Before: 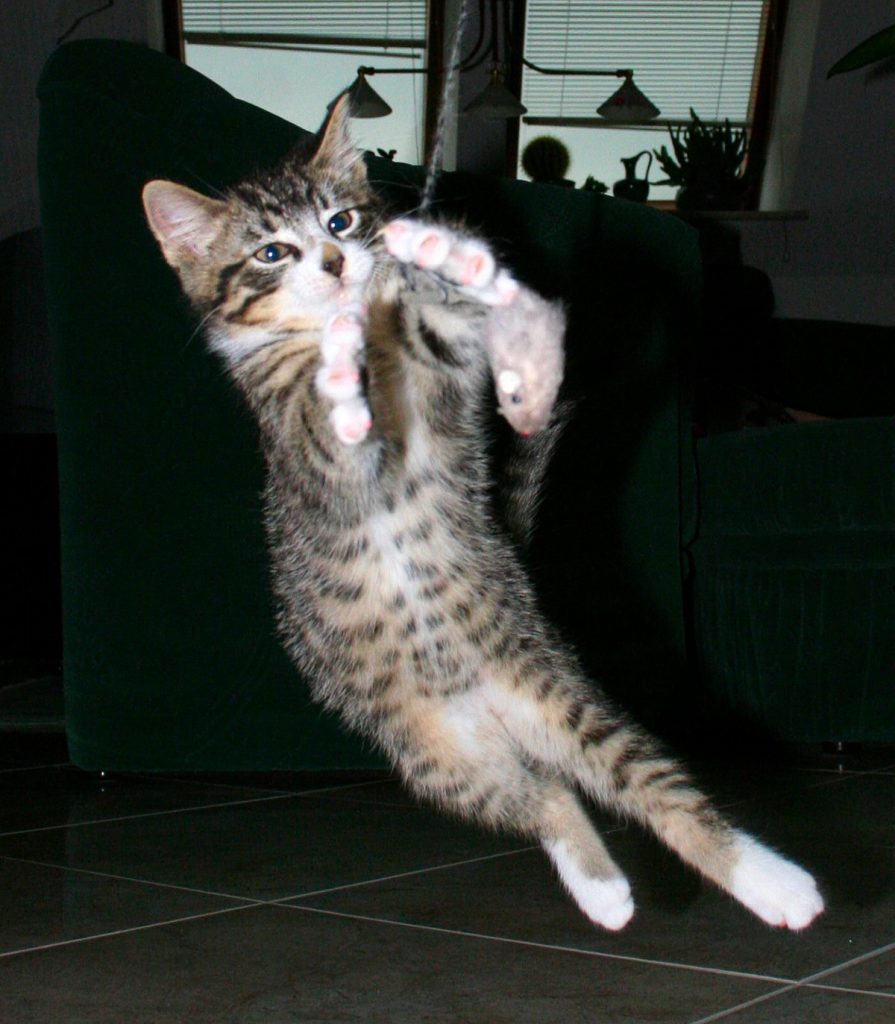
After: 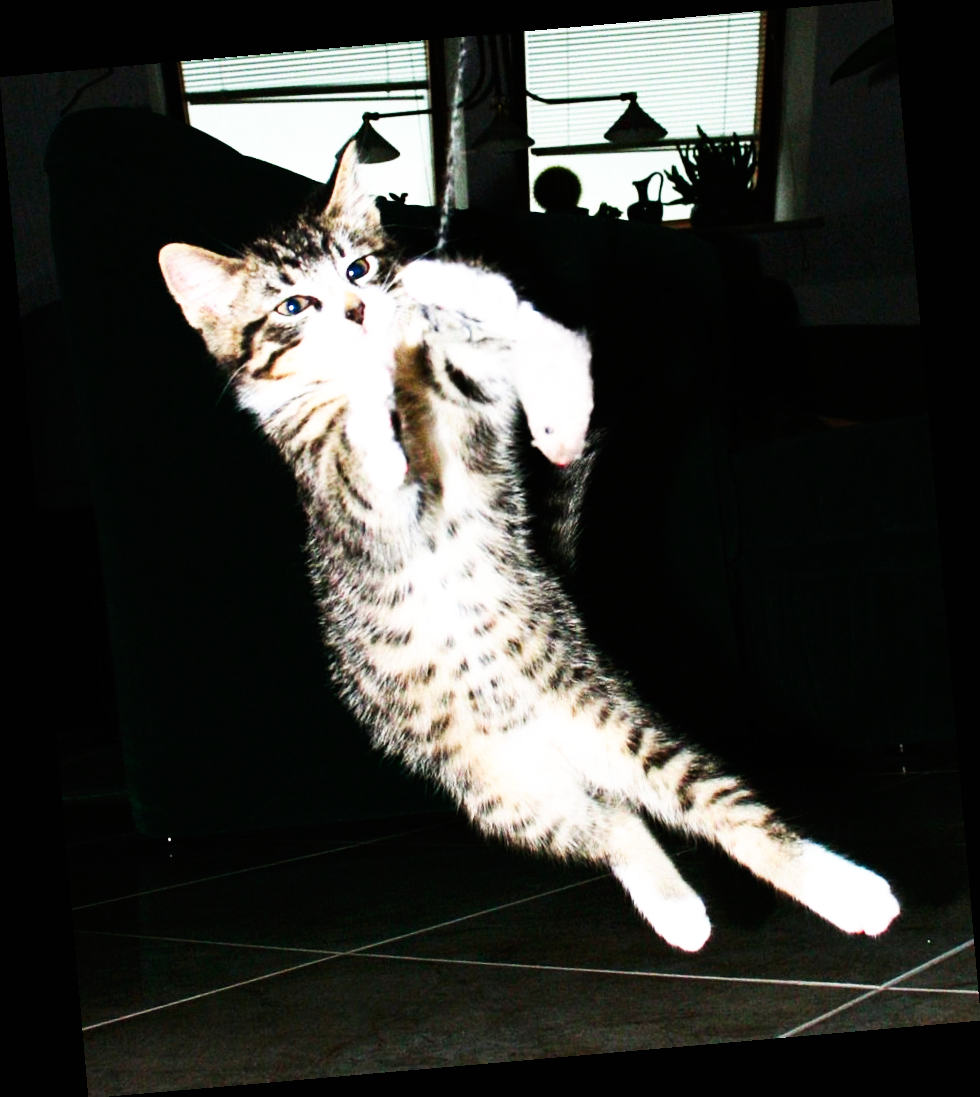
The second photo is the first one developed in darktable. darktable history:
rotate and perspective: rotation -4.98°, automatic cropping off
tone equalizer: -8 EV -0.75 EV, -7 EV -0.7 EV, -6 EV -0.6 EV, -5 EV -0.4 EV, -3 EV 0.4 EV, -2 EV 0.6 EV, -1 EV 0.7 EV, +0 EV 0.75 EV, edges refinement/feathering 500, mask exposure compensation -1.57 EV, preserve details no
white balance: red 1.009, blue 0.985
base curve: curves: ch0 [(0, 0) (0.007, 0.004) (0.027, 0.03) (0.046, 0.07) (0.207, 0.54) (0.442, 0.872) (0.673, 0.972) (1, 1)], preserve colors none
color balance rgb: global vibrance 10%
